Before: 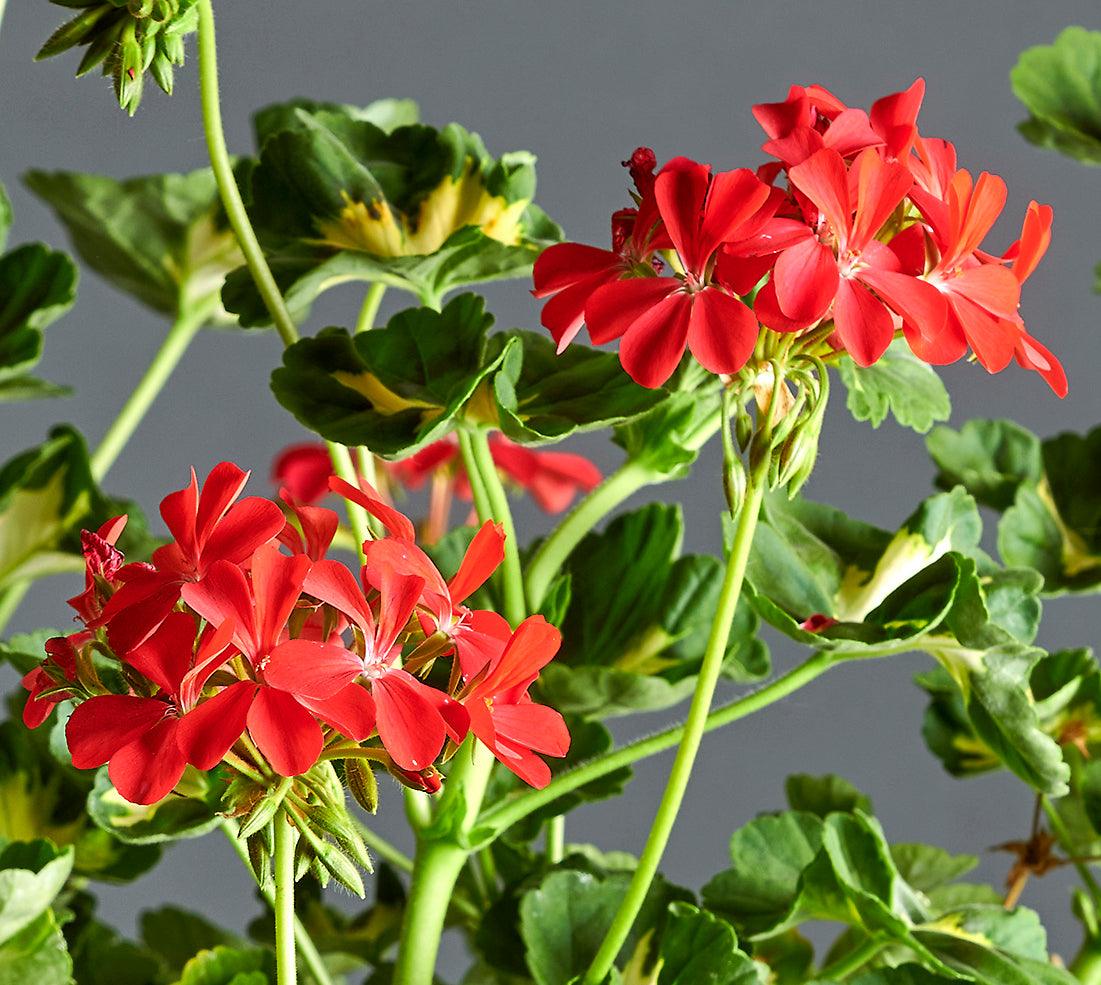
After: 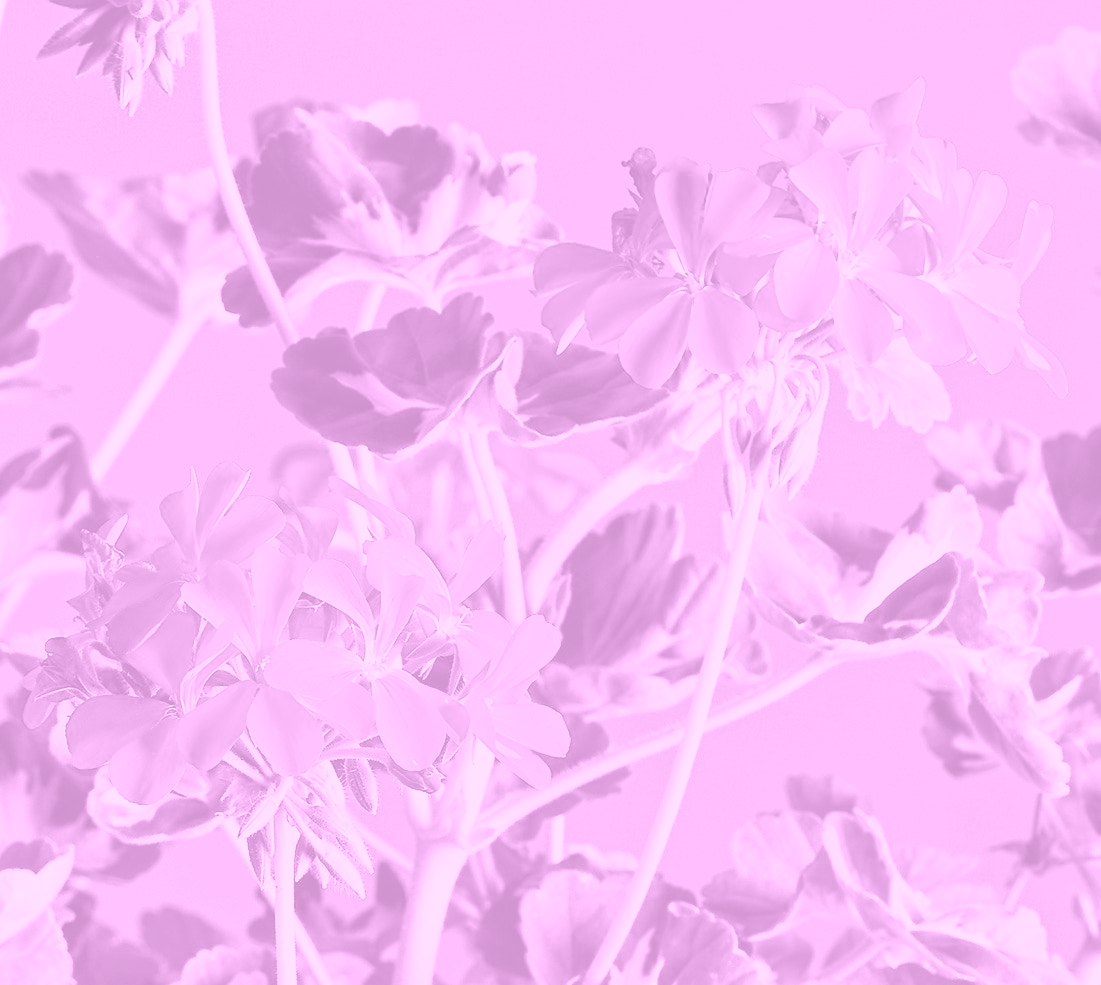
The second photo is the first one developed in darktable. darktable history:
colorize: hue 331.2°, saturation 75%, source mix 30.28%, lightness 70.52%, version 1
base curve: curves: ch0 [(0, 0) (0.008, 0.007) (0.022, 0.029) (0.048, 0.089) (0.092, 0.197) (0.191, 0.399) (0.275, 0.534) (0.357, 0.65) (0.477, 0.78) (0.542, 0.833) (0.799, 0.973) (1, 1)], preserve colors none
exposure: black level correction 0, exposure -0.721 EV, compensate highlight preservation false
